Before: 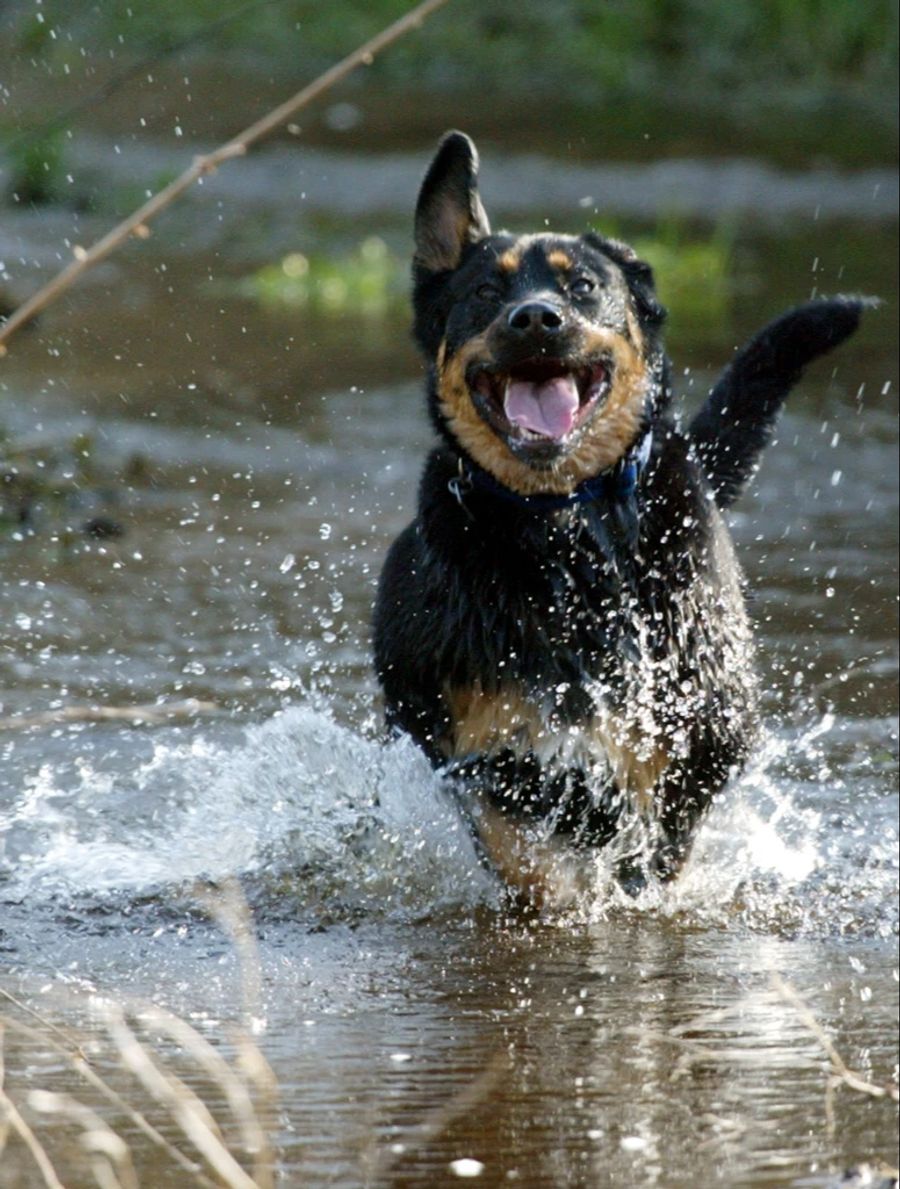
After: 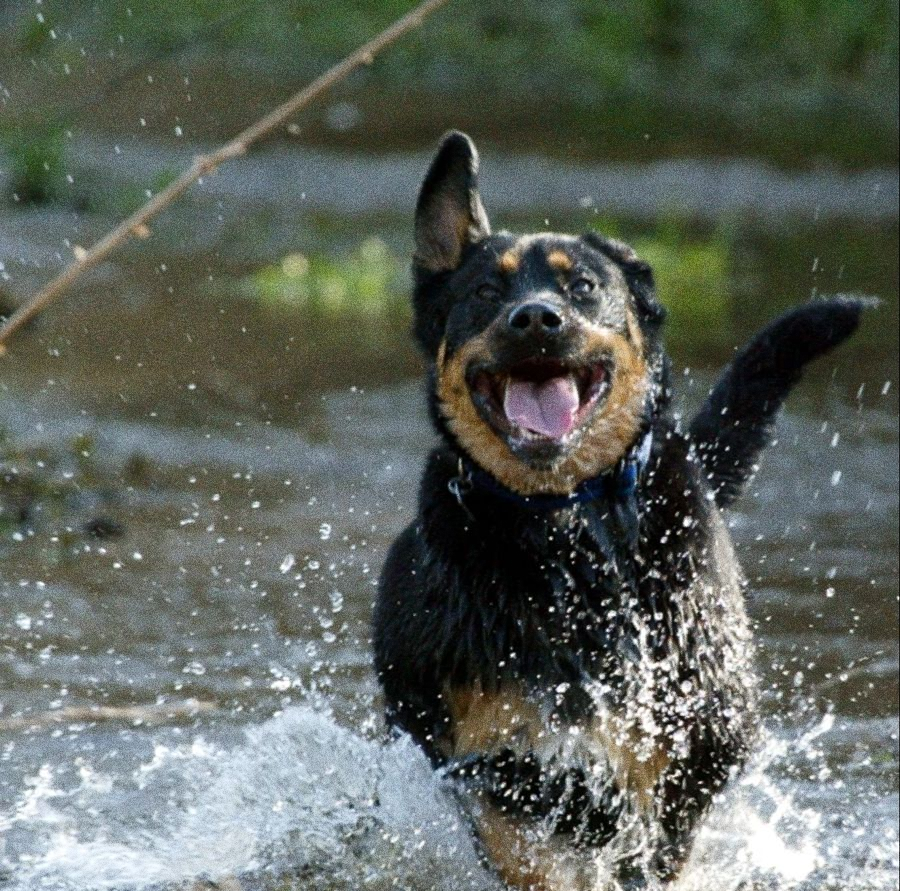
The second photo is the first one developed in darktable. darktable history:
crop: bottom 24.967%
grain: strength 49.07%
